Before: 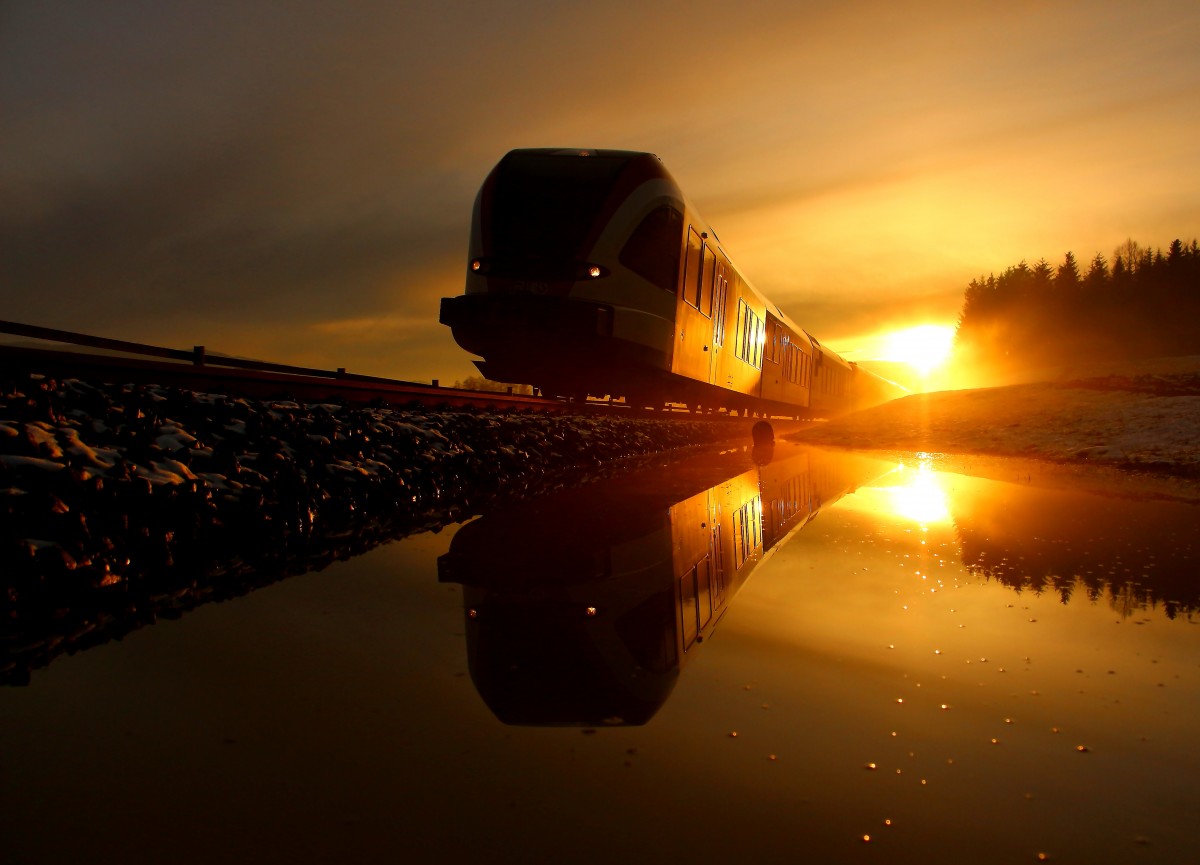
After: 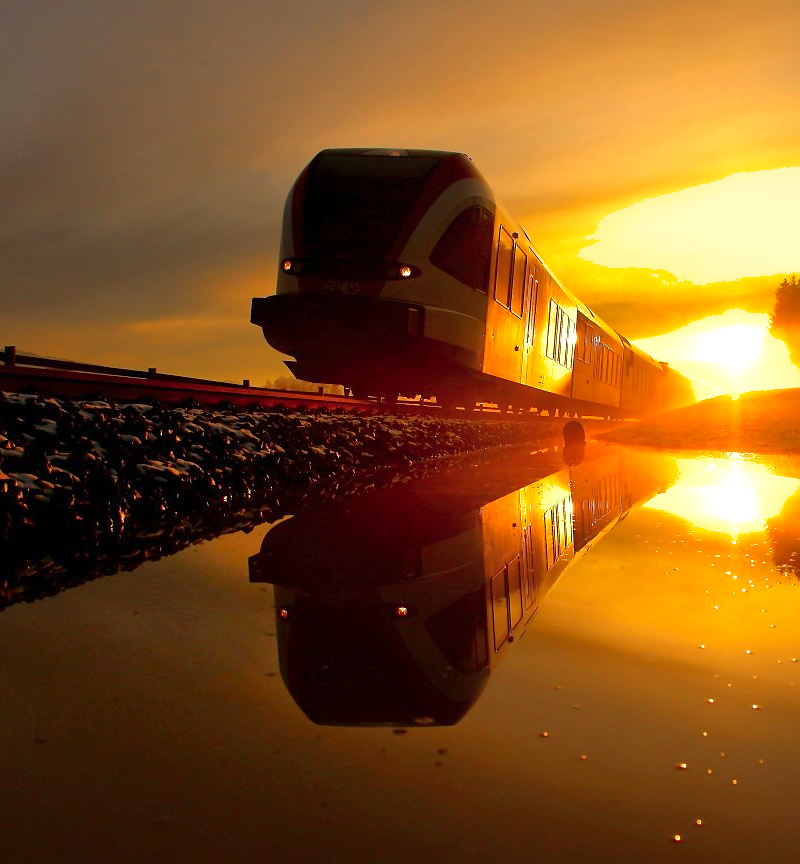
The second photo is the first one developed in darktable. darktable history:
sharpen: radius 1
shadows and highlights: on, module defaults
exposure: exposure 0.74 EV, compensate highlight preservation false
crop and rotate: left 15.754%, right 17.579%
